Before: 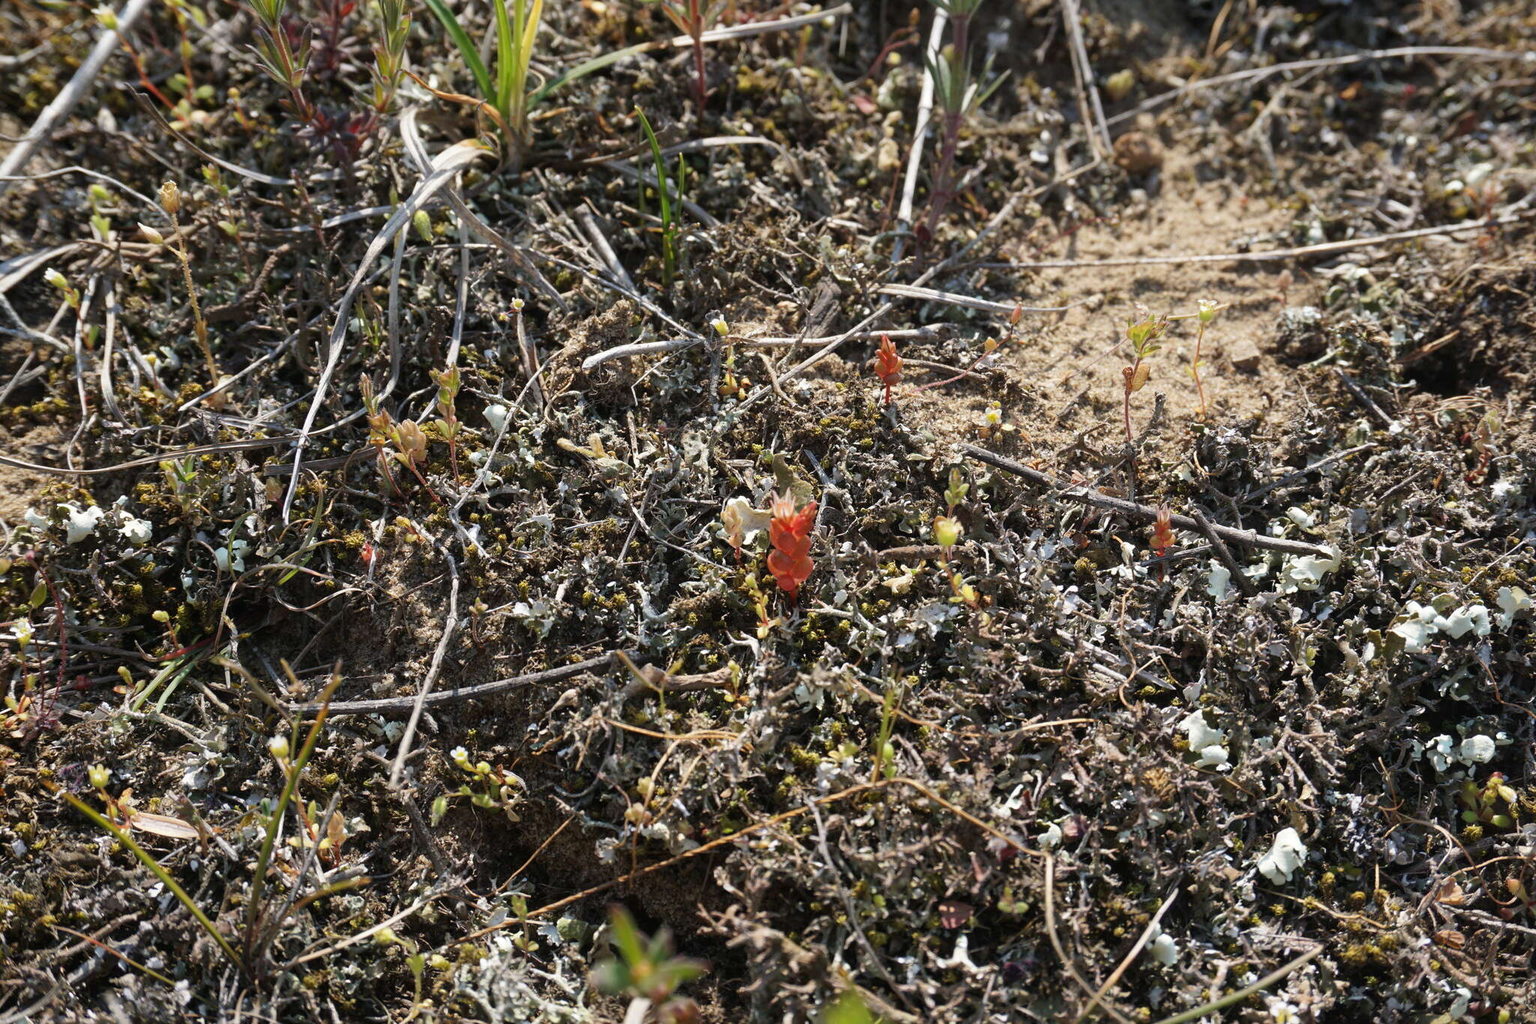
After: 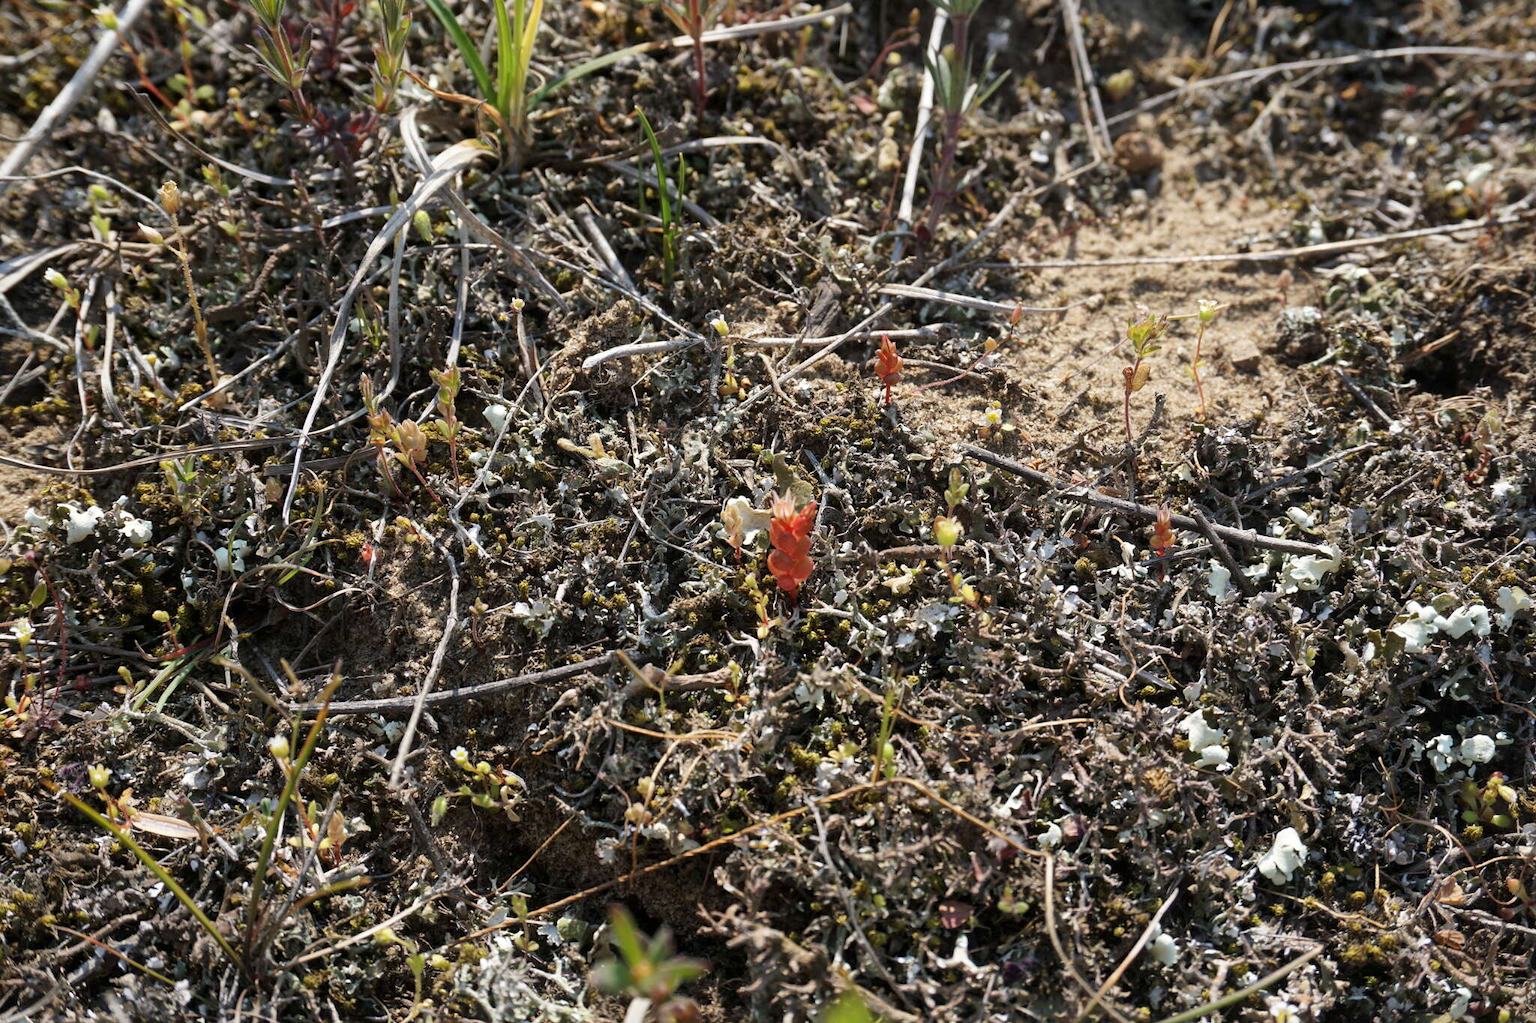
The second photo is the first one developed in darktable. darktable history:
local contrast: mode bilateral grid, contrast 21, coarseness 49, detail 120%, midtone range 0.2
